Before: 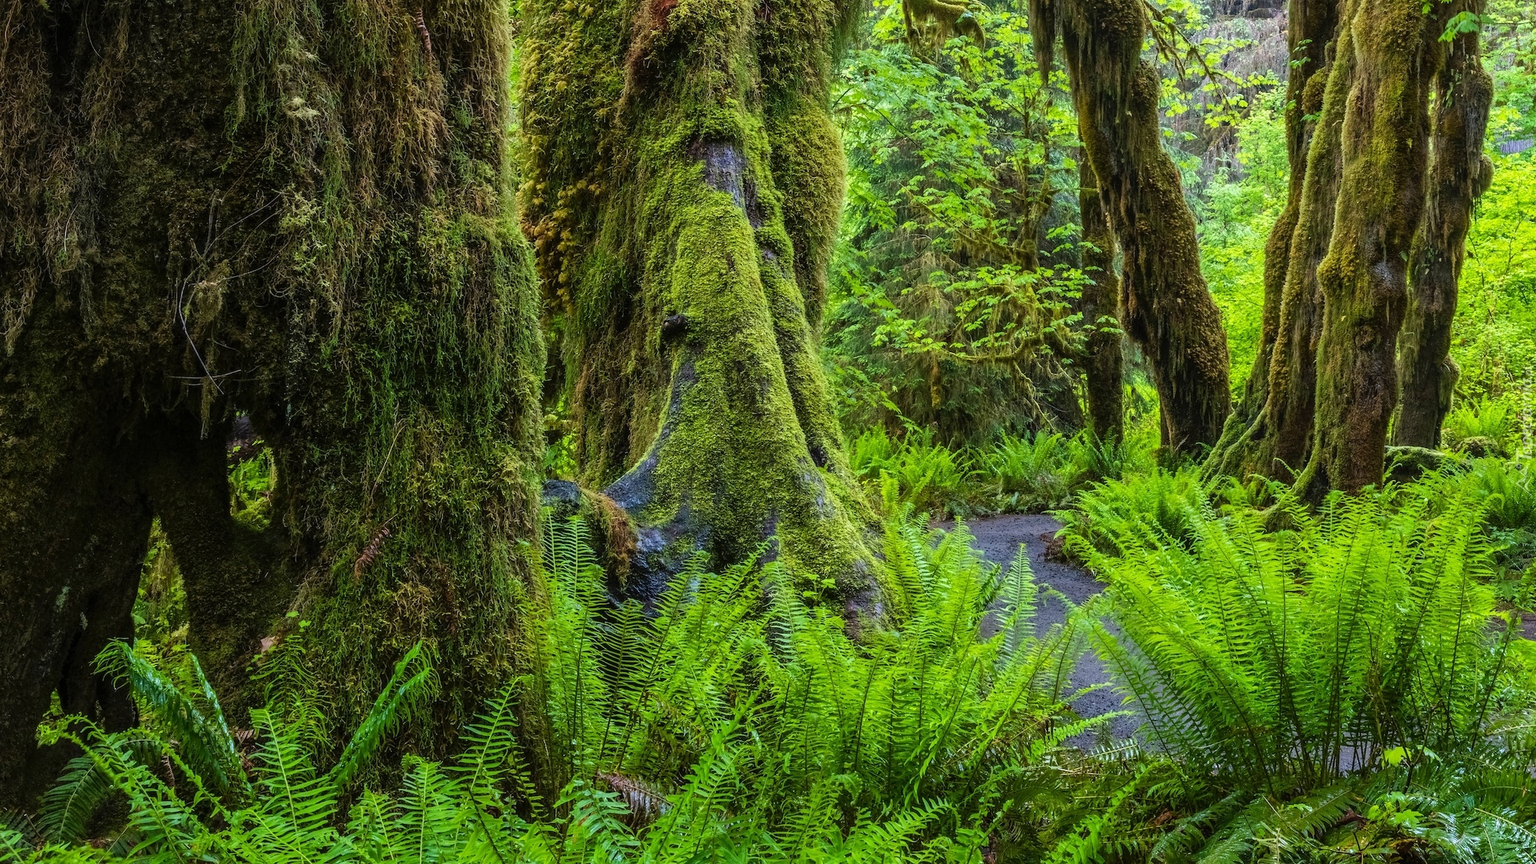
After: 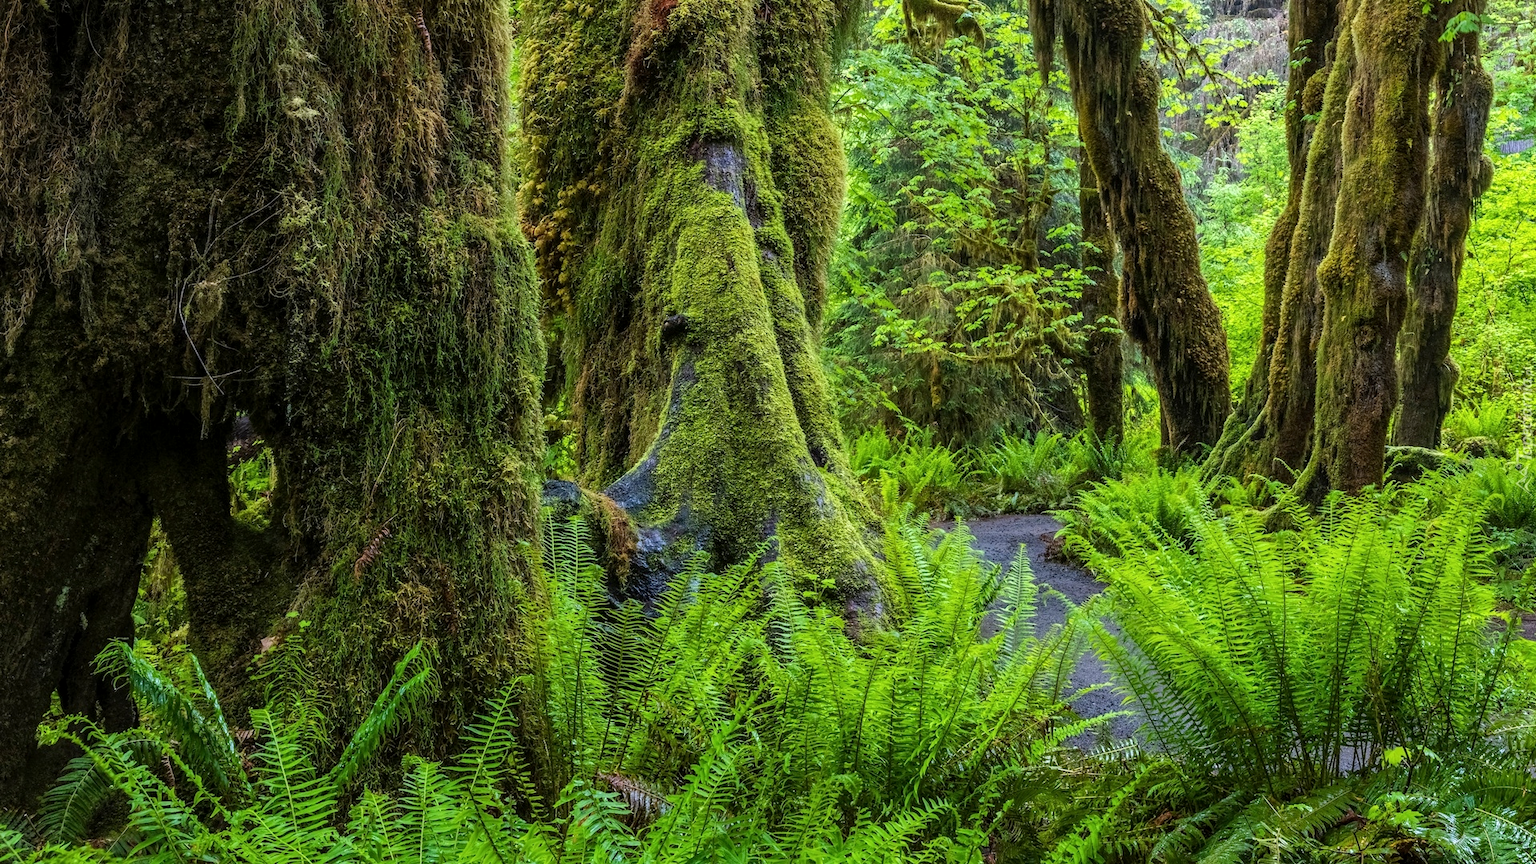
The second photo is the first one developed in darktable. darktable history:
local contrast: highlights 104%, shadows 99%, detail 120%, midtone range 0.2
